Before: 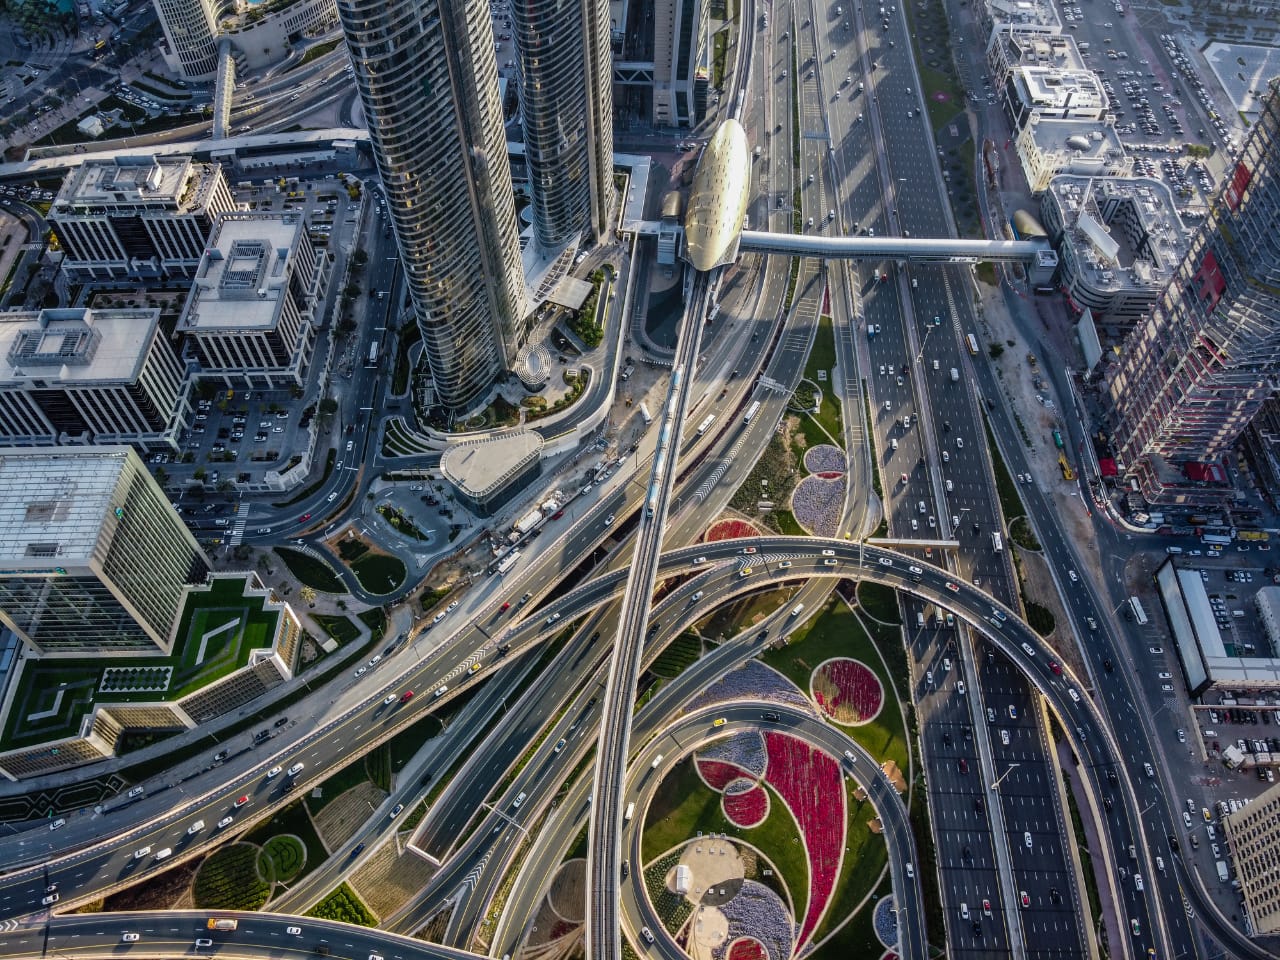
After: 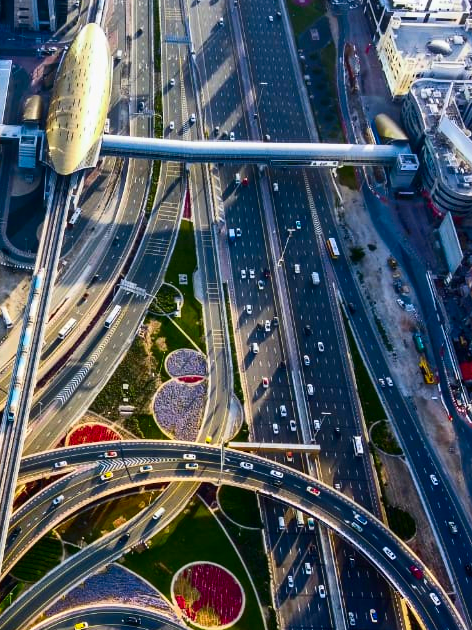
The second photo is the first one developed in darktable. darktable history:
contrast brightness saturation: contrast 0.26, brightness 0.02, saturation 0.87
crop and rotate: left 49.936%, top 10.094%, right 13.136%, bottom 24.256%
